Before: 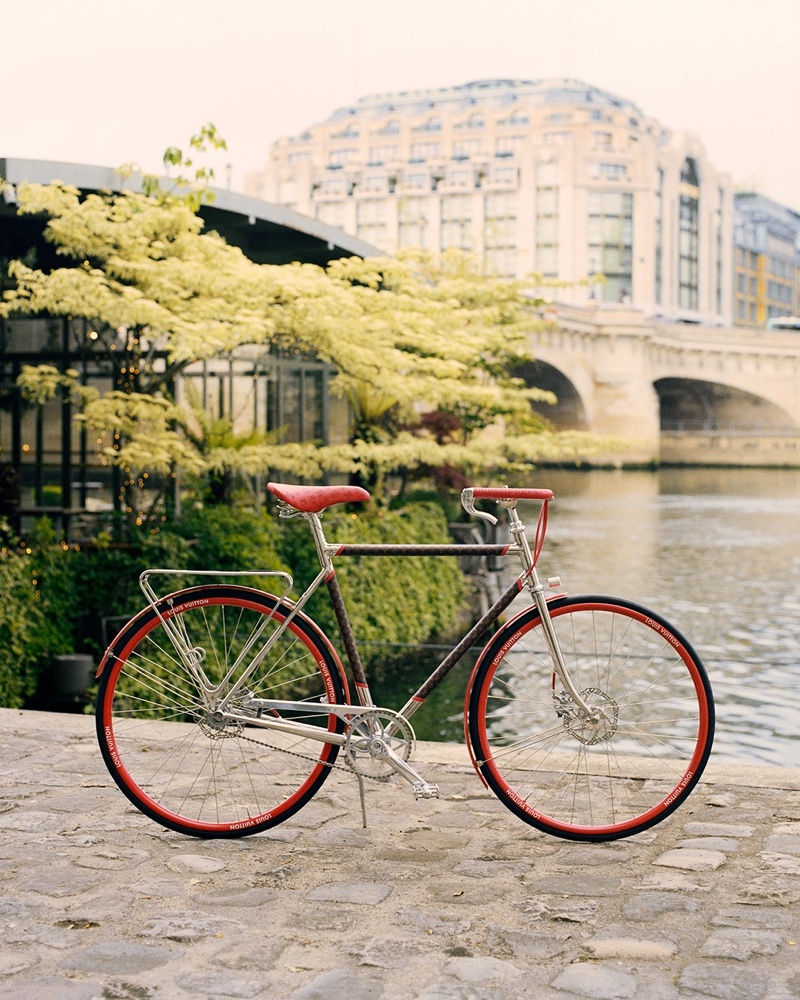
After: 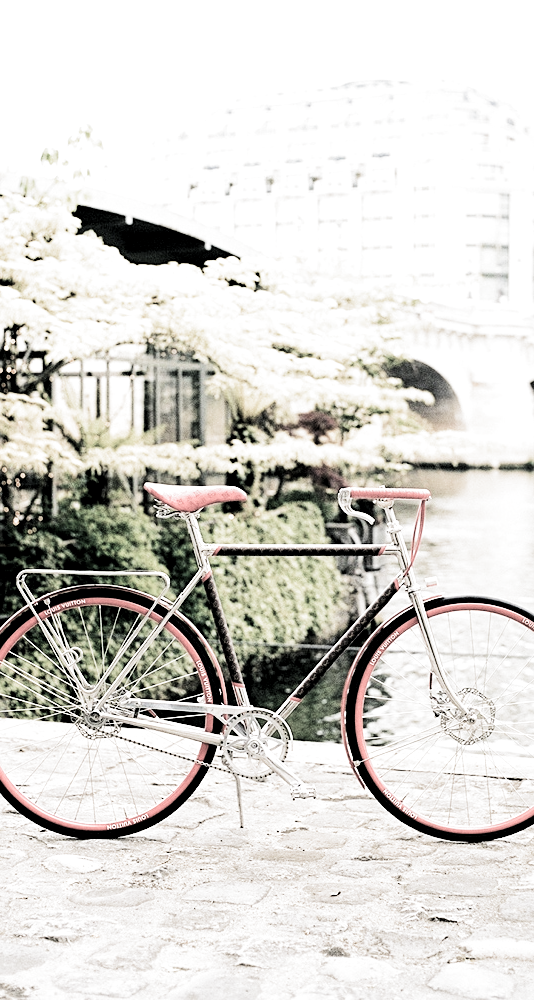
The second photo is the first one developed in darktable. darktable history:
sharpen: amount 0.213
exposure: black level correction 0, exposure 1.399 EV, compensate highlight preservation false
crop: left 15.411%, right 17.803%
tone equalizer: -8 EV -0.763 EV, -7 EV -0.711 EV, -6 EV -0.629 EV, -5 EV -0.397 EV, -3 EV 0.379 EV, -2 EV 0.6 EV, -1 EV 0.674 EV, +0 EV 0.733 EV, edges refinement/feathering 500, mask exposure compensation -1.57 EV, preserve details no
filmic rgb: black relative exposure -5 EV, white relative exposure 3.99 EV, hardness 2.88, contrast 1.202, highlights saturation mix -30.85%, preserve chrominance RGB euclidean norm, color science v5 (2021), contrast in shadows safe, contrast in highlights safe
local contrast: highlights 103%, shadows 103%, detail 119%, midtone range 0.2
